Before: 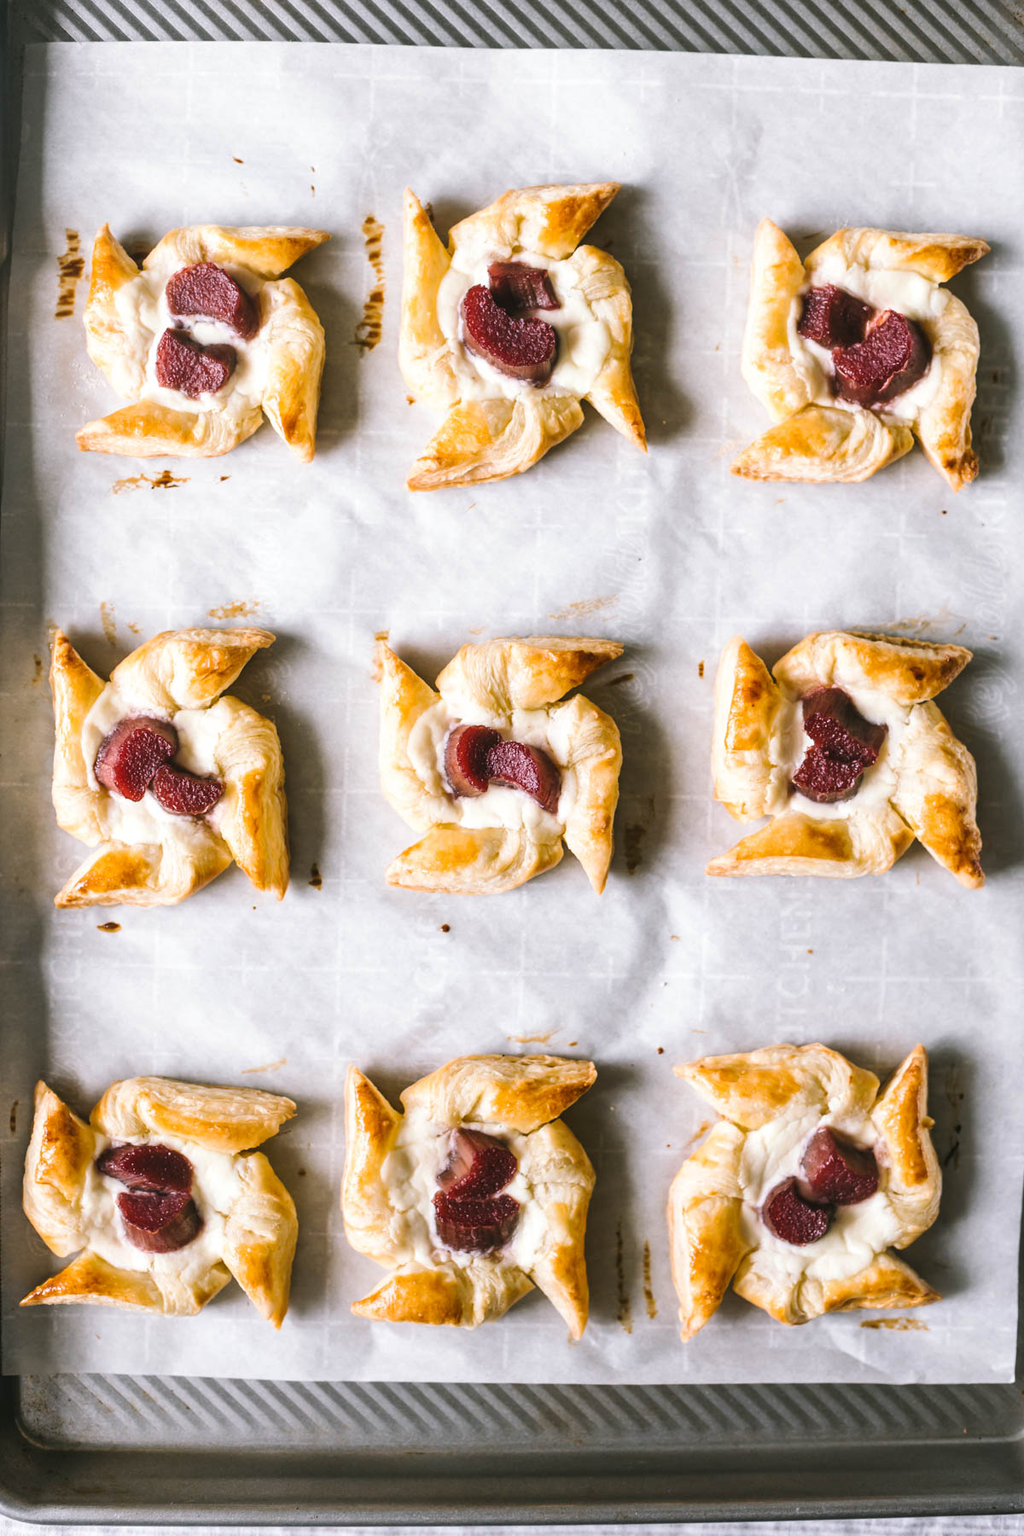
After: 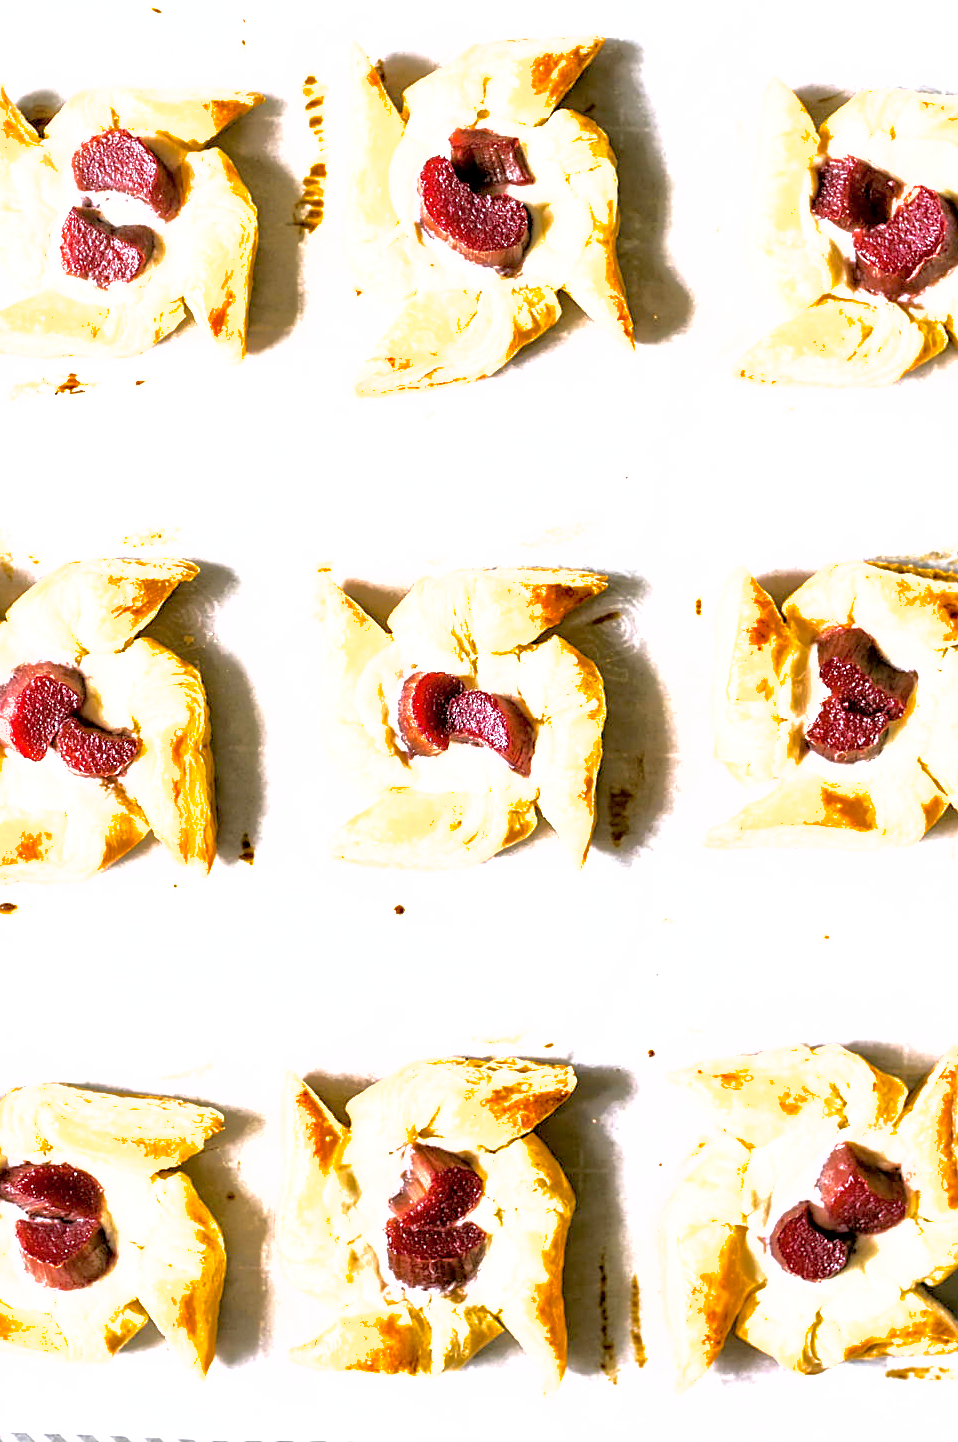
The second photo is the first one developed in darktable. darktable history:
crop and rotate: left 10.263%, top 9.937%, right 9.832%, bottom 9.918%
sharpen: on, module defaults
color balance rgb: perceptual saturation grading › global saturation 0.242%, global vibrance 9.446%
exposure: black level correction 0.011, exposure 0.697 EV, compensate highlight preservation false
tone equalizer: -8 EV -0.714 EV, -7 EV -0.69 EV, -6 EV -0.594 EV, -5 EV -0.395 EV, -3 EV 0.382 EV, -2 EV 0.6 EV, -1 EV 0.692 EV, +0 EV 0.745 EV
color calibration: illuminant same as pipeline (D50), adaptation XYZ, x 0.346, y 0.359, temperature 5013.48 K
shadows and highlights: on, module defaults
